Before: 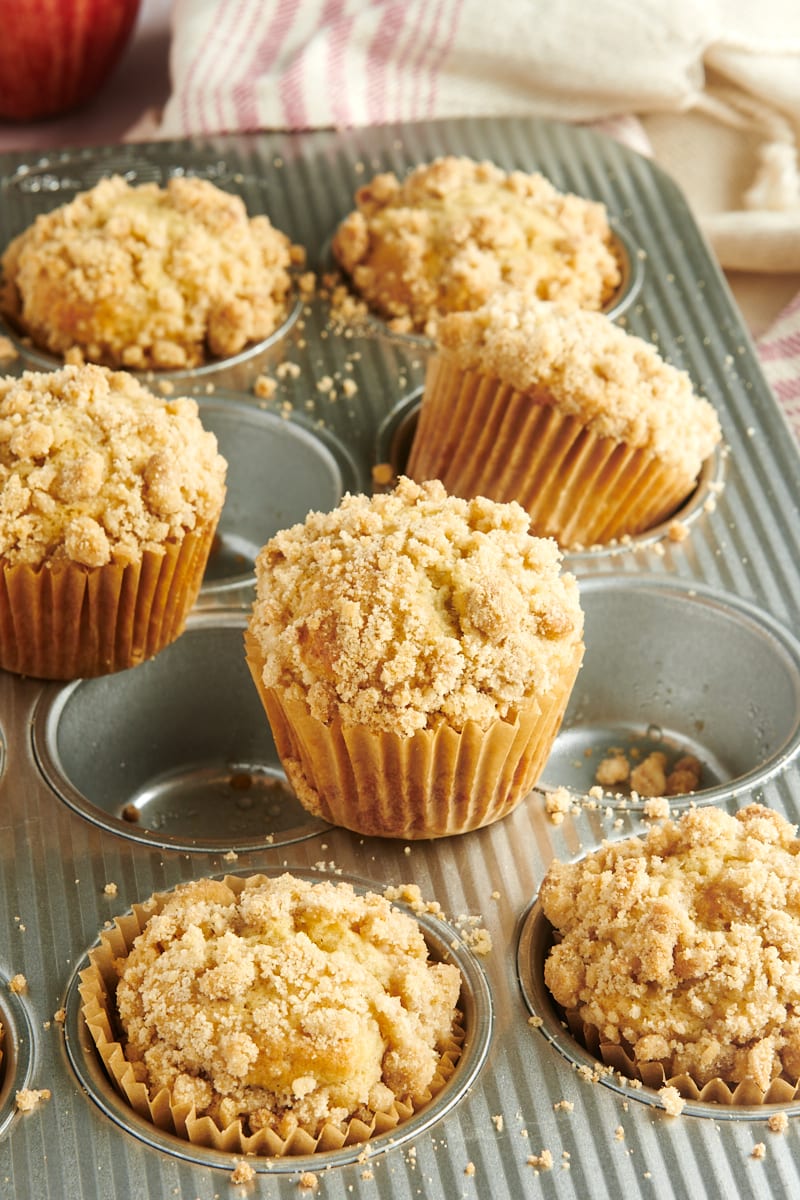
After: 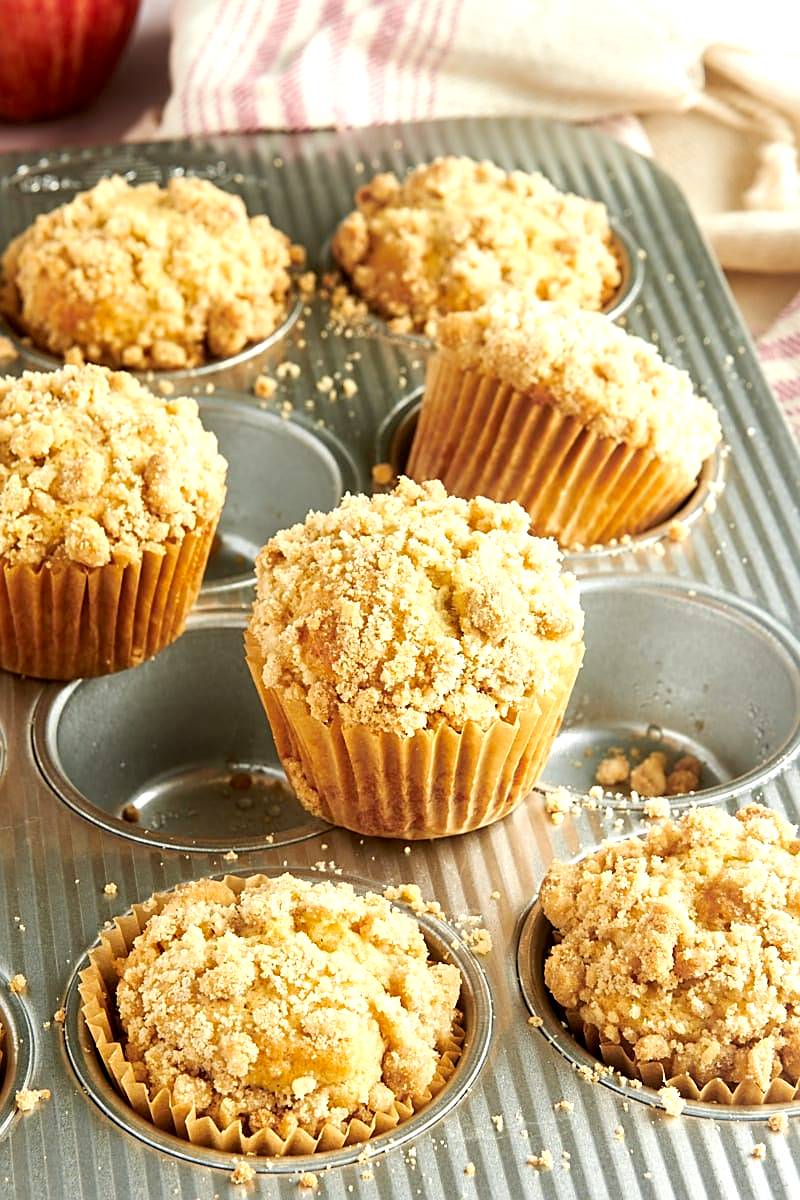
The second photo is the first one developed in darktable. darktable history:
exposure: black level correction 0.004, exposure 0.421 EV, compensate exposure bias true, compensate highlight preservation false
tone equalizer: on, module defaults
sharpen: on, module defaults
